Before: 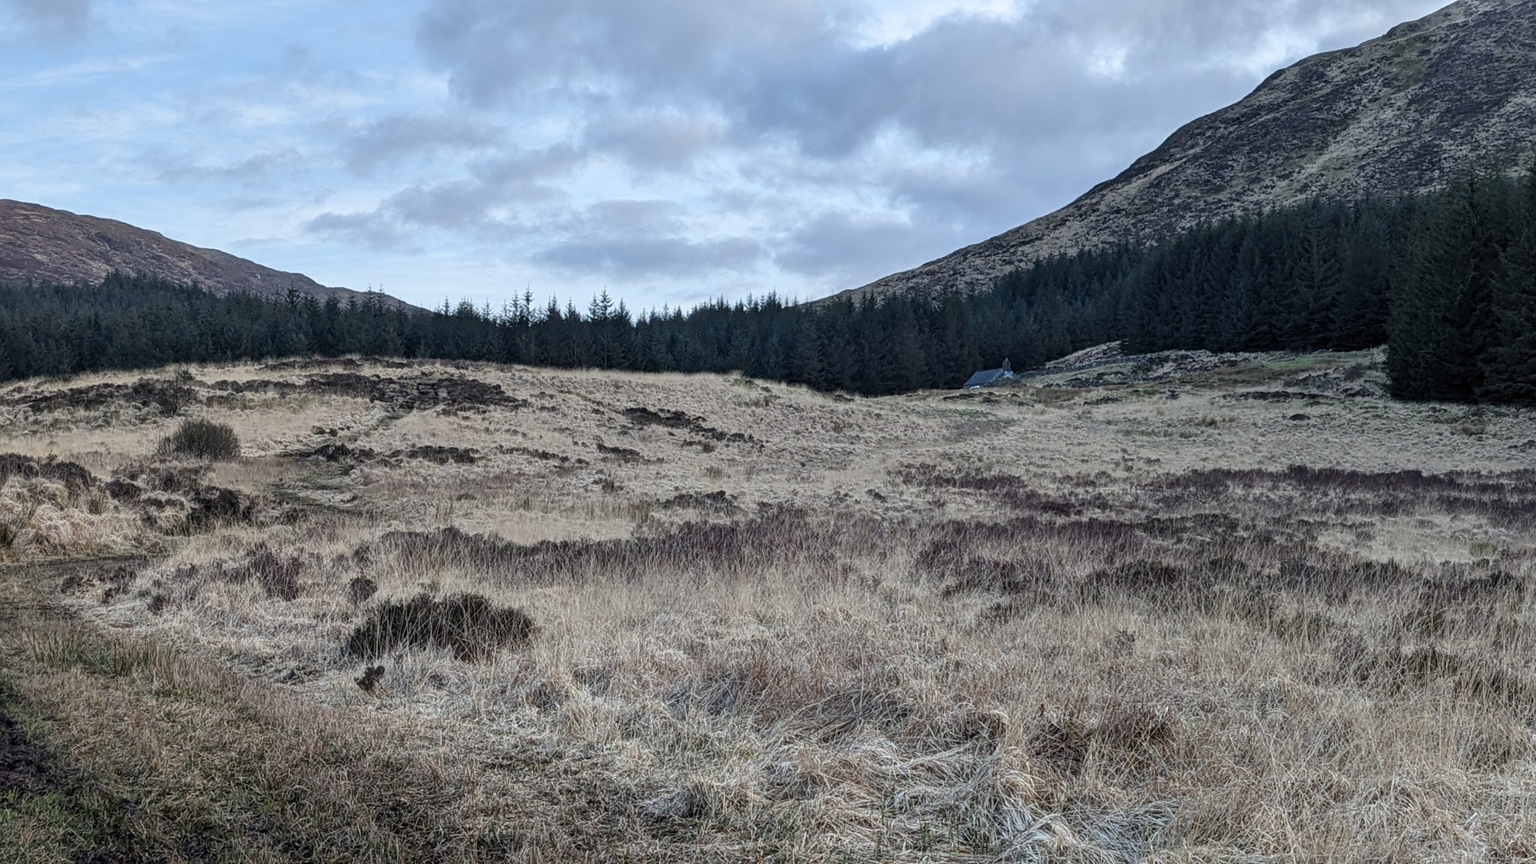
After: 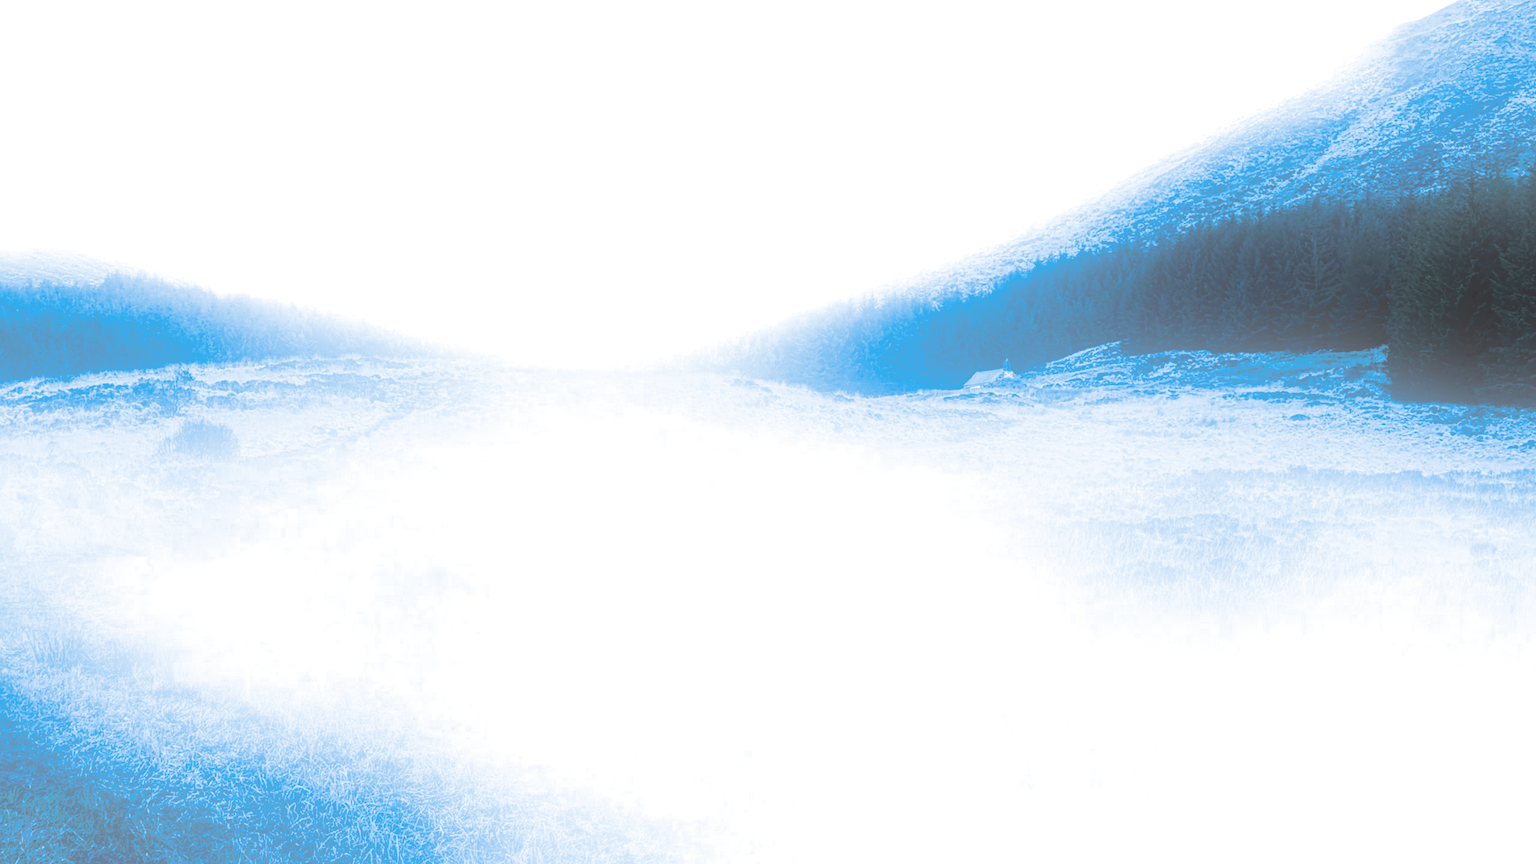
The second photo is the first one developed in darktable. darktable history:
bloom: size 25%, threshold 5%, strength 90%
color balance rgb: perceptual saturation grading › global saturation 20%, global vibrance 20%
split-toning: shadows › hue 220°, shadows › saturation 0.64, highlights › hue 220°, highlights › saturation 0.64, balance 0, compress 5.22%
tone curve: curves: ch0 [(0, 0) (0.003, 0.04) (0.011, 0.04) (0.025, 0.043) (0.044, 0.049) (0.069, 0.066) (0.1, 0.095) (0.136, 0.121) (0.177, 0.154) (0.224, 0.211) (0.277, 0.281) (0.335, 0.358) (0.399, 0.452) (0.468, 0.54) (0.543, 0.628) (0.623, 0.721) (0.709, 0.801) (0.801, 0.883) (0.898, 0.948) (1, 1)], preserve colors none
